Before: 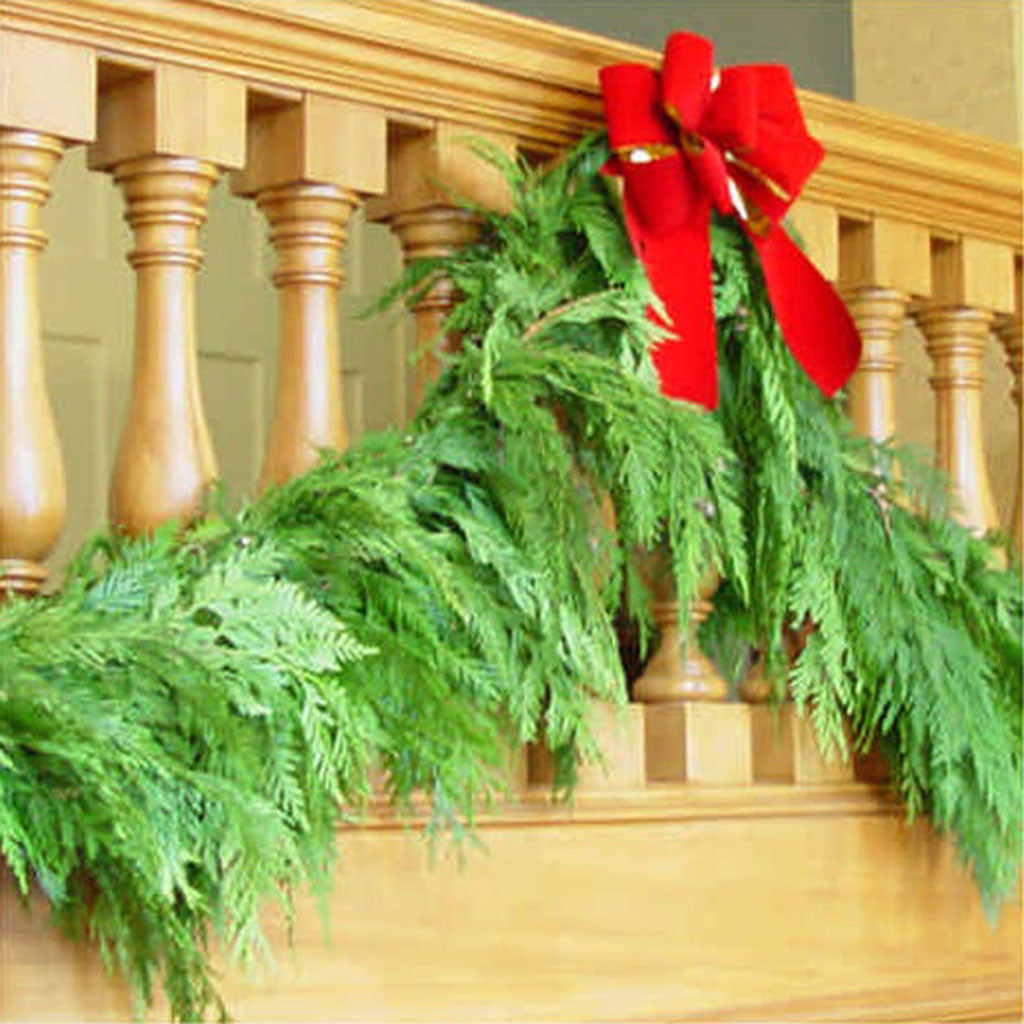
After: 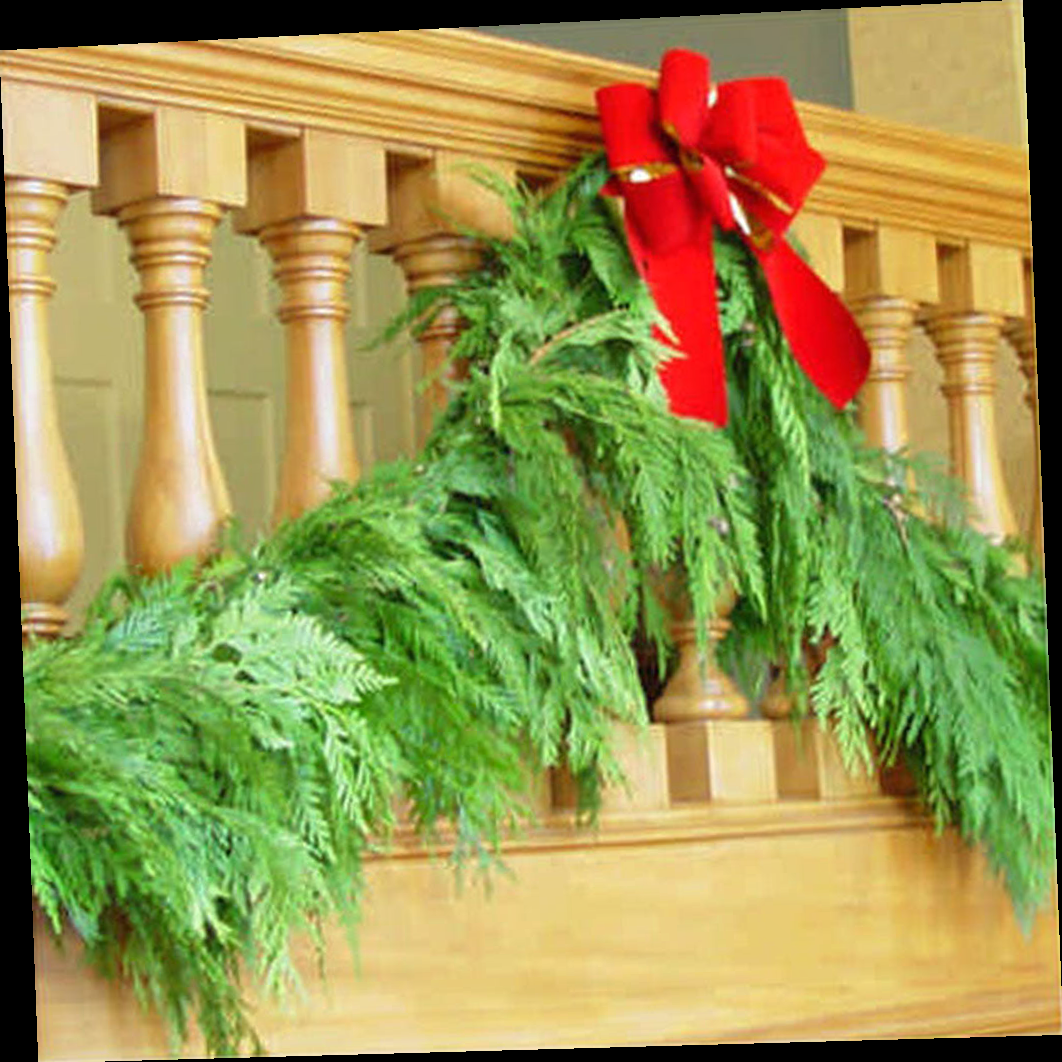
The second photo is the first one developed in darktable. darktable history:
shadows and highlights: shadows 10, white point adjustment 1, highlights -40
rotate and perspective: rotation -2.22°, lens shift (horizontal) -0.022, automatic cropping off
